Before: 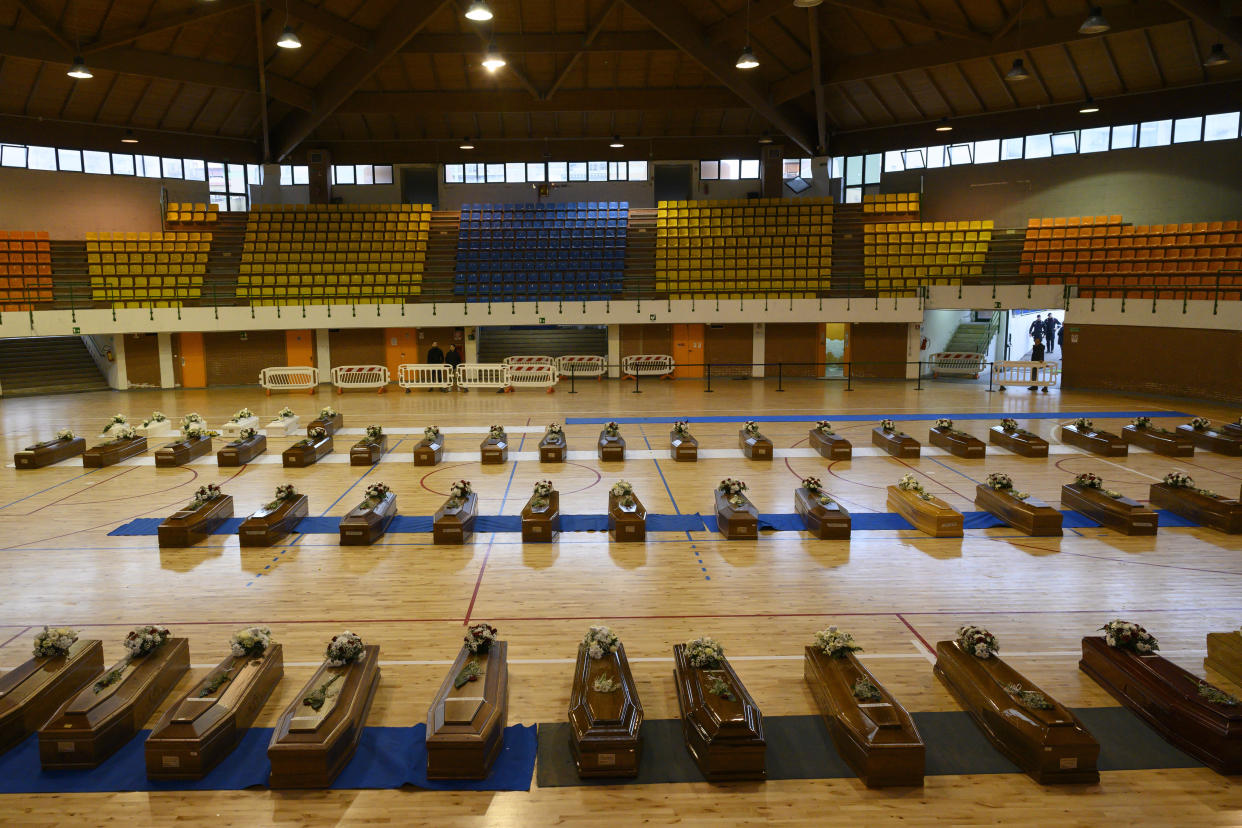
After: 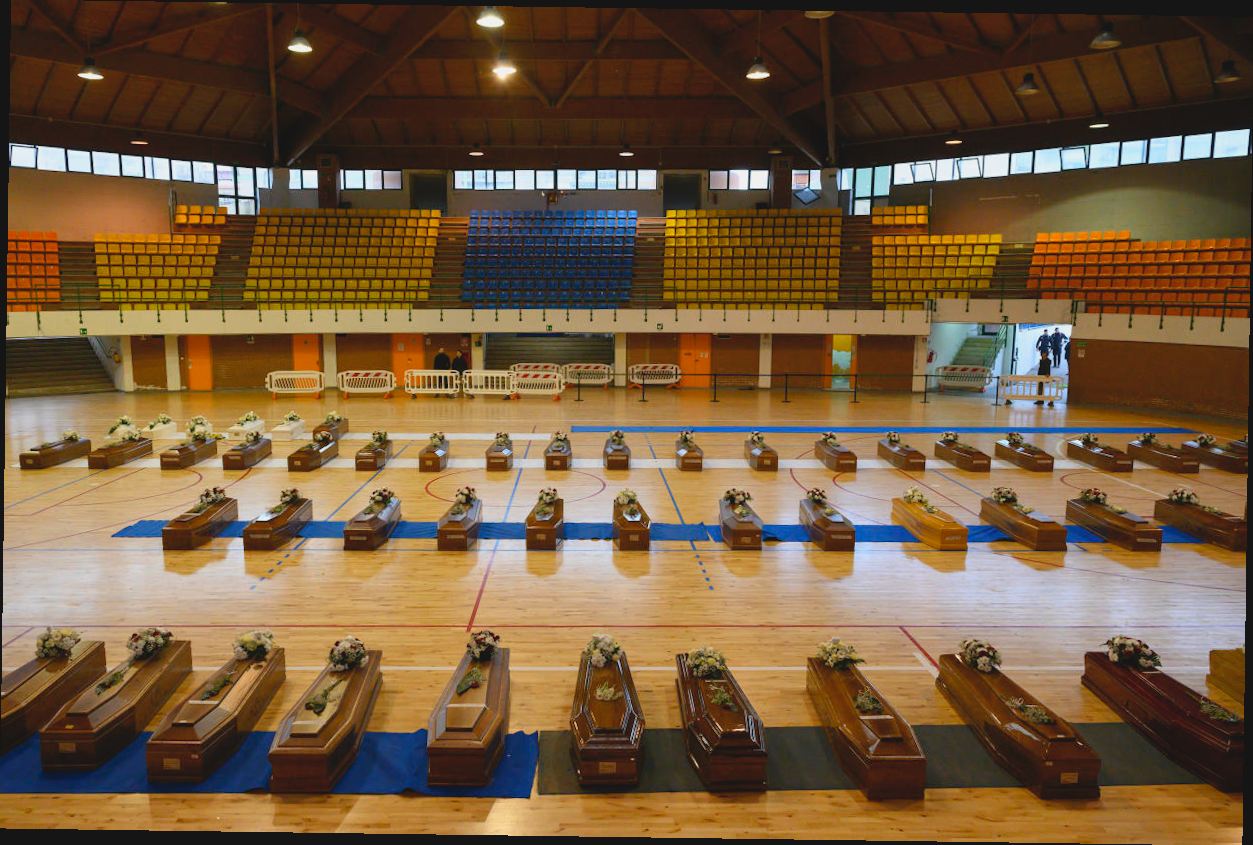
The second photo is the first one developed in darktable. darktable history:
rotate and perspective: rotation 0.8°, automatic cropping off
contrast brightness saturation: contrast -0.1, brightness 0.05, saturation 0.08
